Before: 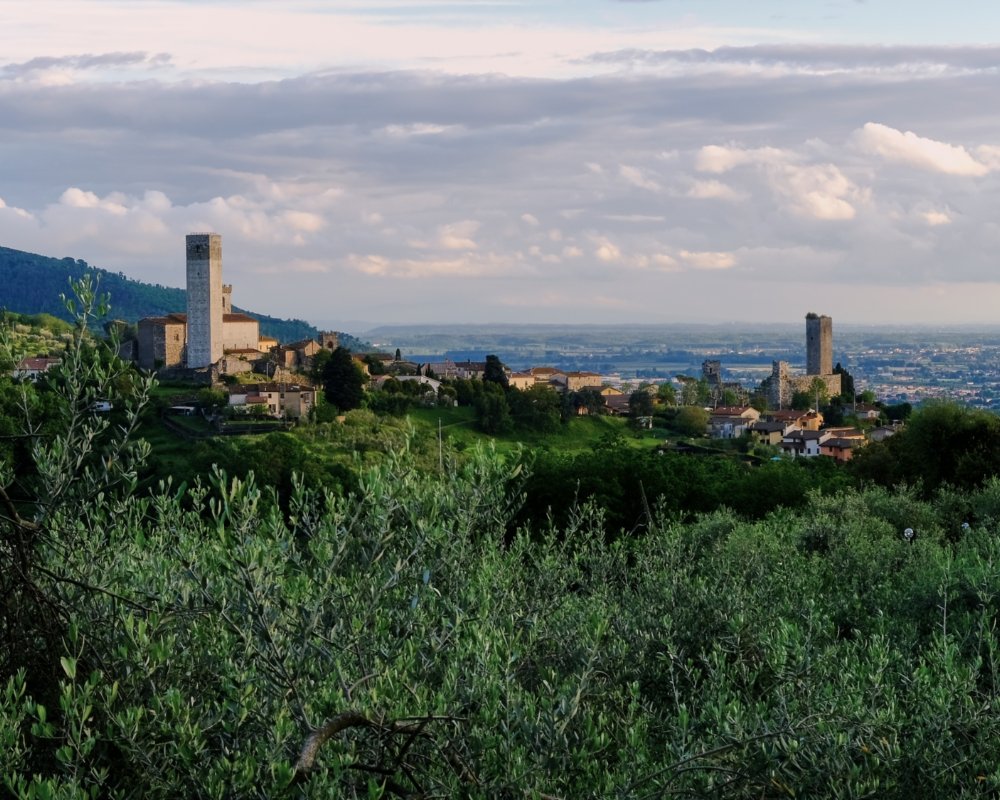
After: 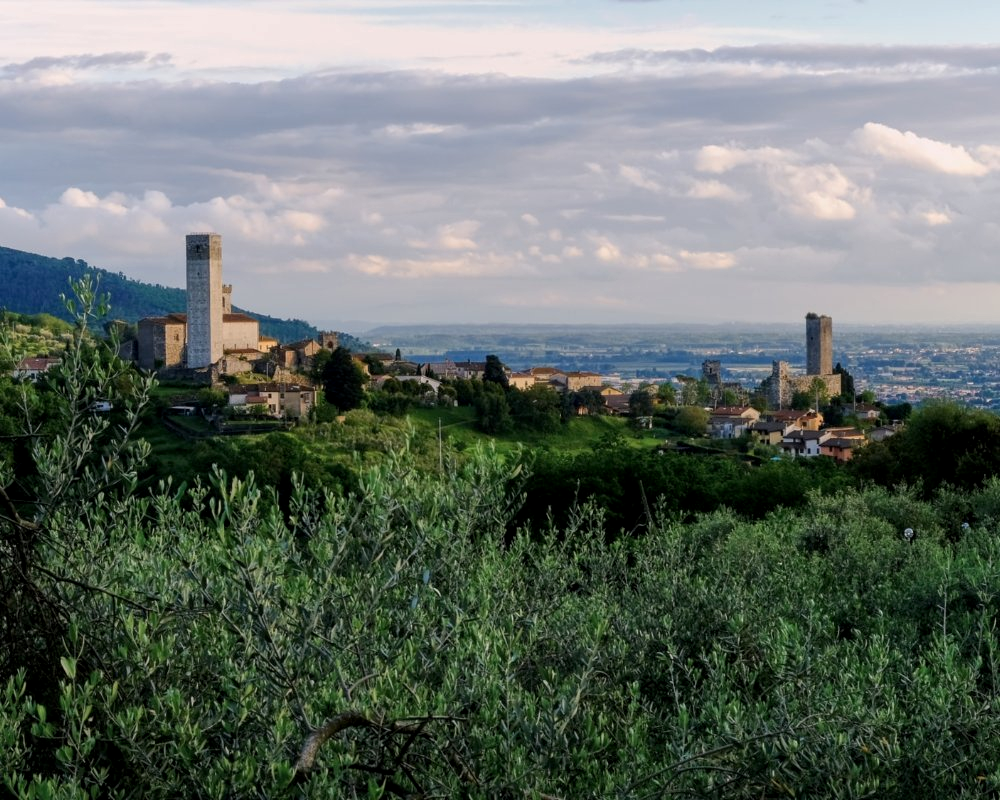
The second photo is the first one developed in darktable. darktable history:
exposure: black level correction 0.001, exposure 0.015 EV, compensate exposure bias true, compensate highlight preservation false
local contrast: highlights 104%, shadows 97%, detail 120%, midtone range 0.2
